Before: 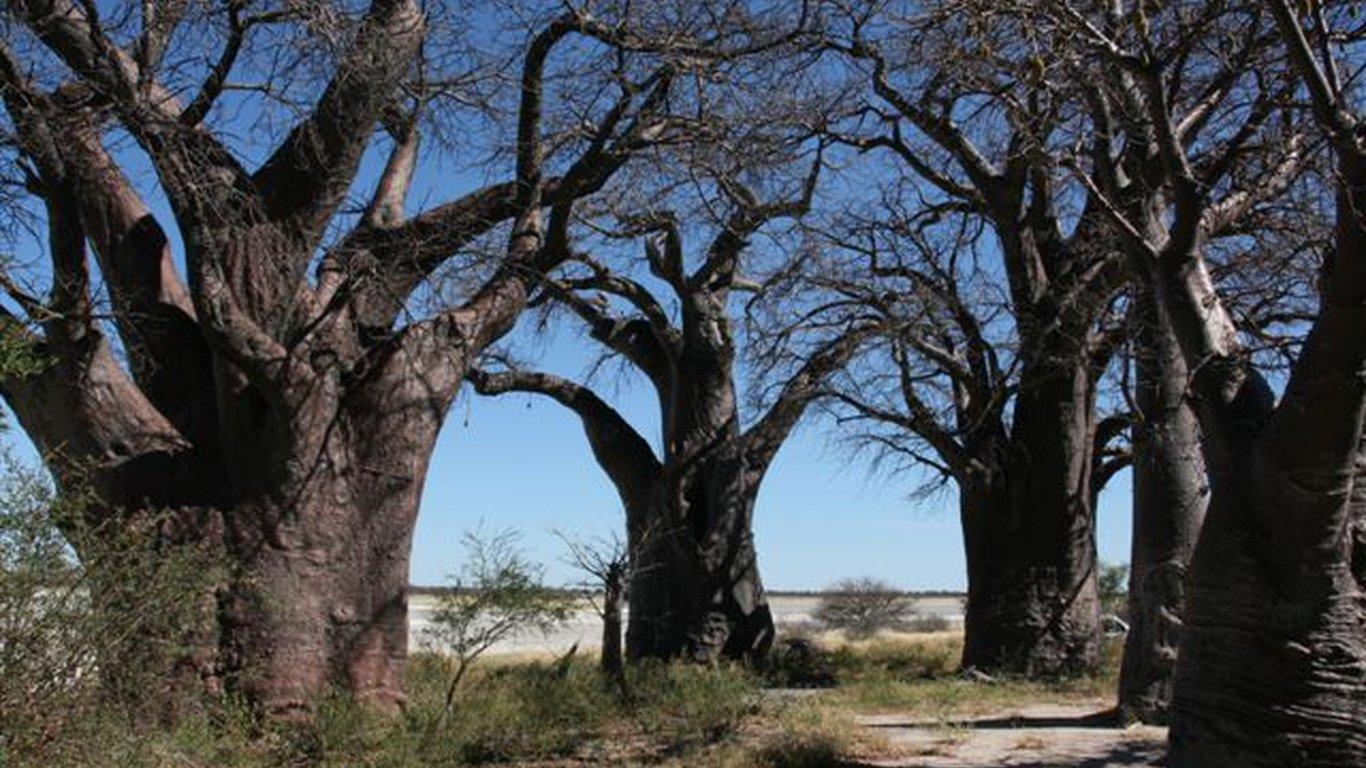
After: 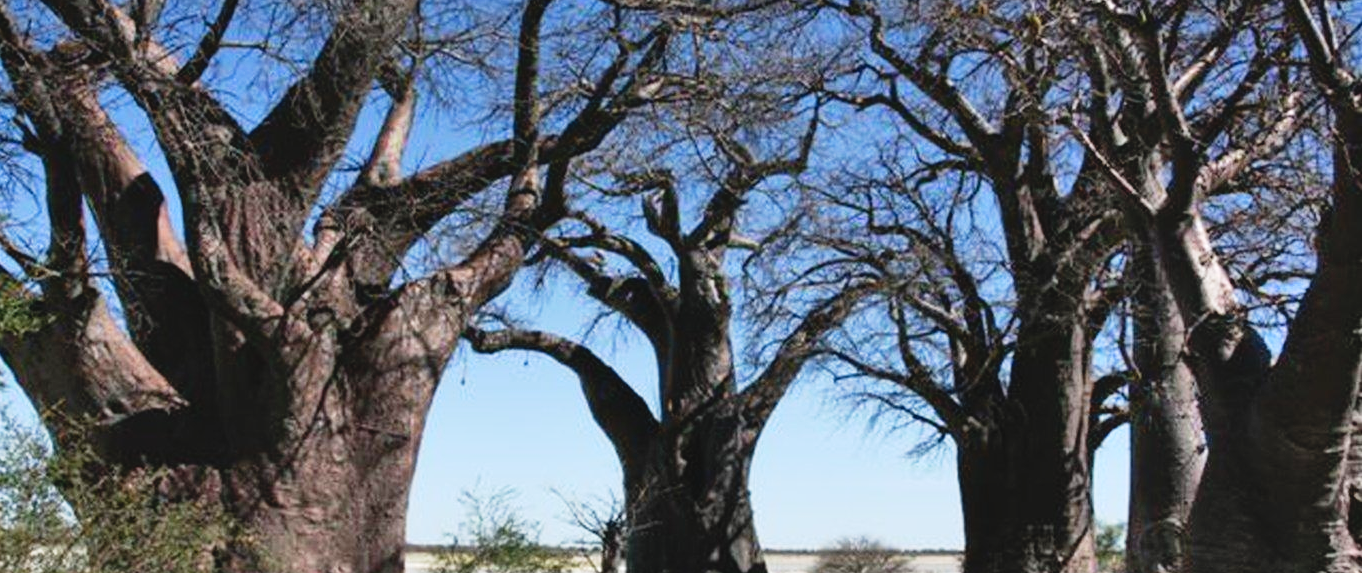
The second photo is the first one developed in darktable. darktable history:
crop: left 0.266%, top 5.547%, bottom 19.78%
contrast brightness saturation: contrast -0.119
tone curve: curves: ch0 [(0, 0) (0.091, 0.075) (0.389, 0.441) (0.696, 0.808) (0.844, 0.908) (0.909, 0.942) (1, 0.973)]; ch1 [(0, 0) (0.437, 0.404) (0.48, 0.486) (0.5, 0.5) (0.529, 0.556) (0.58, 0.606) (0.616, 0.654) (1, 1)]; ch2 [(0, 0) (0.442, 0.415) (0.5, 0.5) (0.535, 0.567) (0.585, 0.632) (1, 1)], preserve colors none
levels: levels [0, 0.476, 0.951]
shadows and highlights: low approximation 0.01, soften with gaussian
